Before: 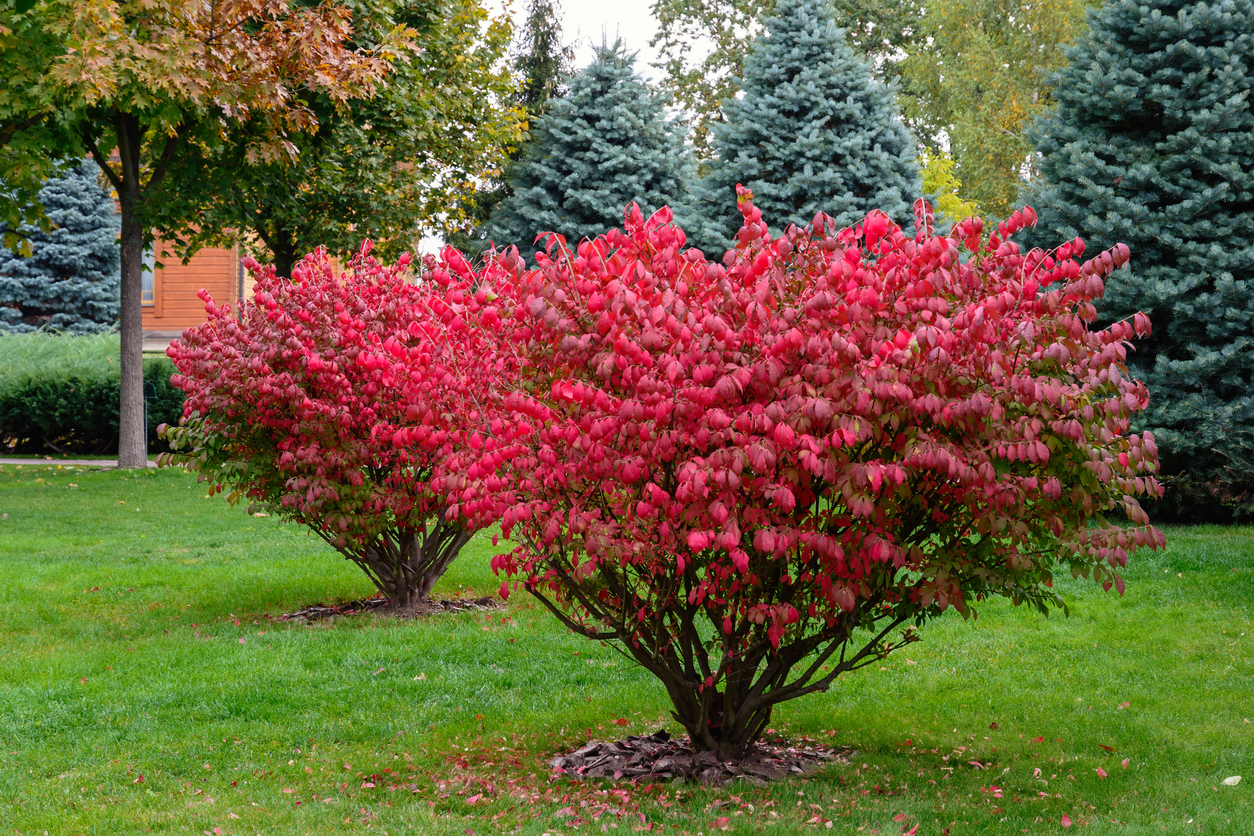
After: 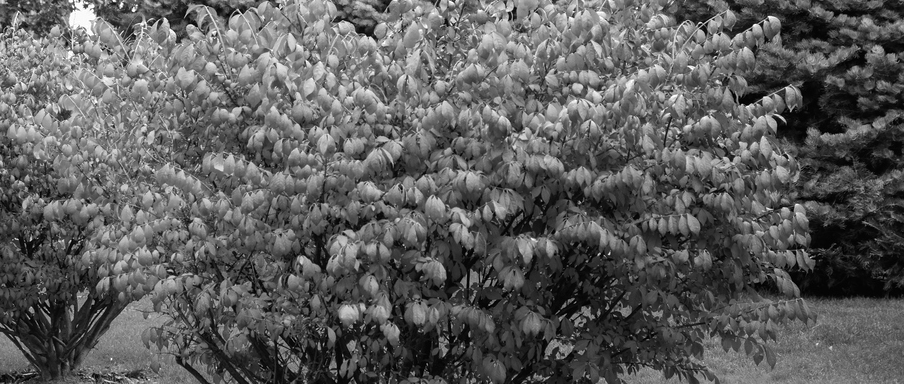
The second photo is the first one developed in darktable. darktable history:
color zones: curves: ch0 [(0, 0.613) (0.01, 0.613) (0.245, 0.448) (0.498, 0.529) (0.642, 0.665) (0.879, 0.777) (0.99, 0.613)]; ch1 [(0, 0) (0.143, 0) (0.286, 0) (0.429, 0) (0.571, 0) (0.714, 0) (0.857, 0)]
crop and rotate: left 27.849%, top 27.349%, bottom 26.706%
